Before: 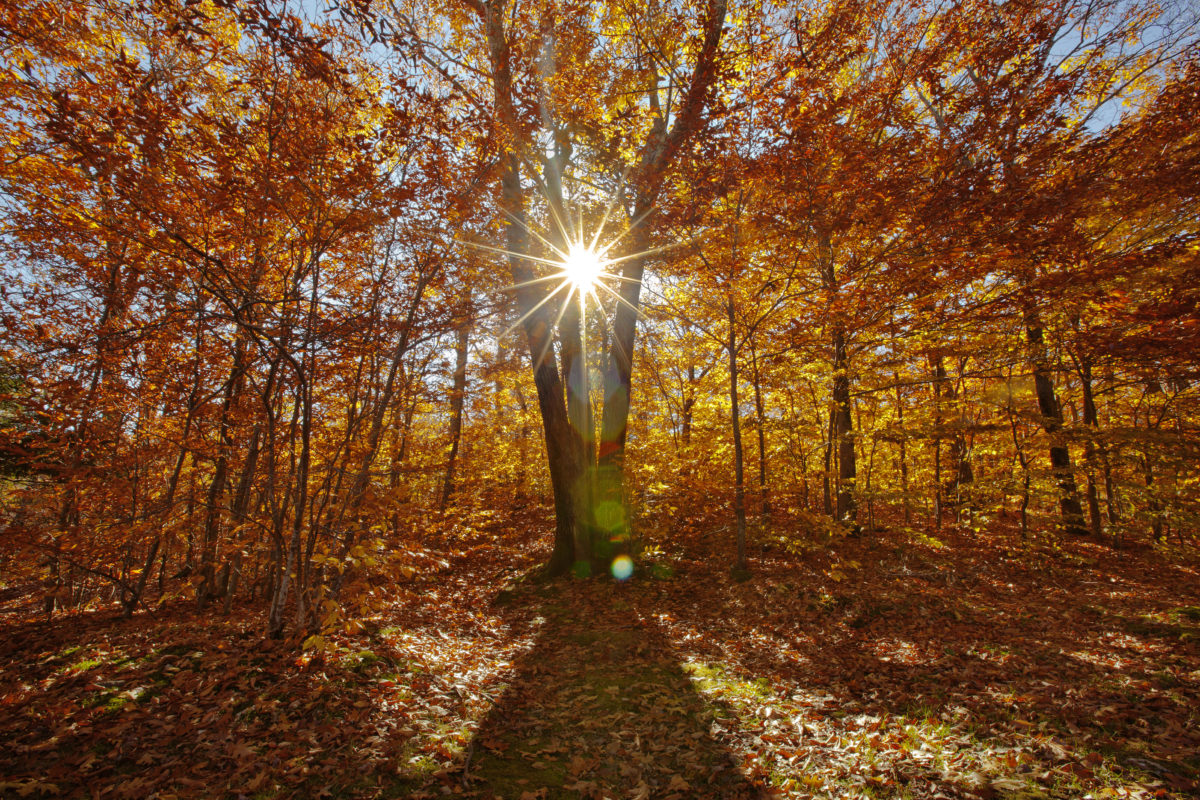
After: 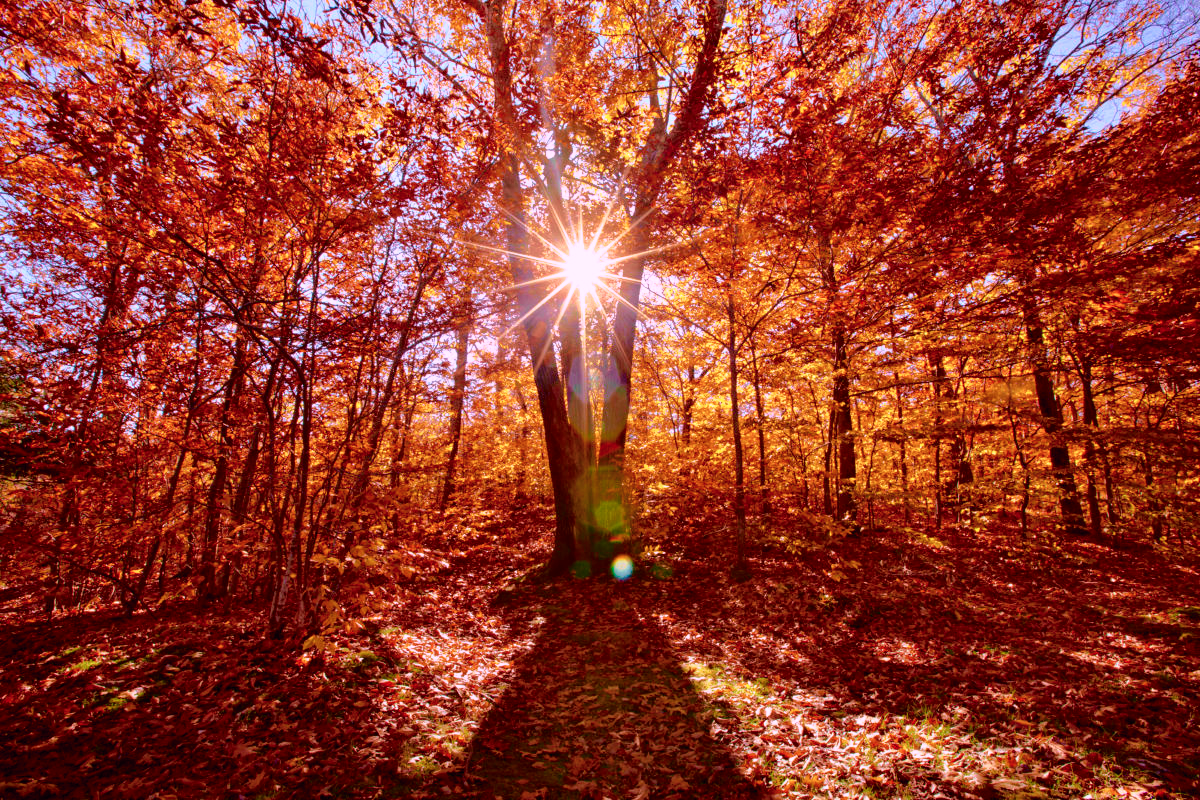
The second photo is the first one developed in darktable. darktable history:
color balance rgb: perceptual saturation grading › global saturation 20%, perceptual saturation grading › highlights -25%, perceptual saturation grading › shadows 25%
velvia: on, module defaults
white balance: red 1.042, blue 1.17
tone curve: curves: ch0 [(0, 0) (0.105, 0.068) (0.195, 0.162) (0.283, 0.283) (0.384, 0.404) (0.485, 0.531) (0.638, 0.681) (0.795, 0.879) (1, 0.977)]; ch1 [(0, 0) (0.161, 0.092) (0.35, 0.33) (0.379, 0.401) (0.456, 0.469) (0.498, 0.506) (0.521, 0.549) (0.58, 0.624) (0.635, 0.671) (1, 1)]; ch2 [(0, 0) (0.371, 0.362) (0.437, 0.437) (0.483, 0.484) (0.53, 0.515) (0.56, 0.58) (0.622, 0.606) (1, 1)], color space Lab, independent channels, preserve colors none
